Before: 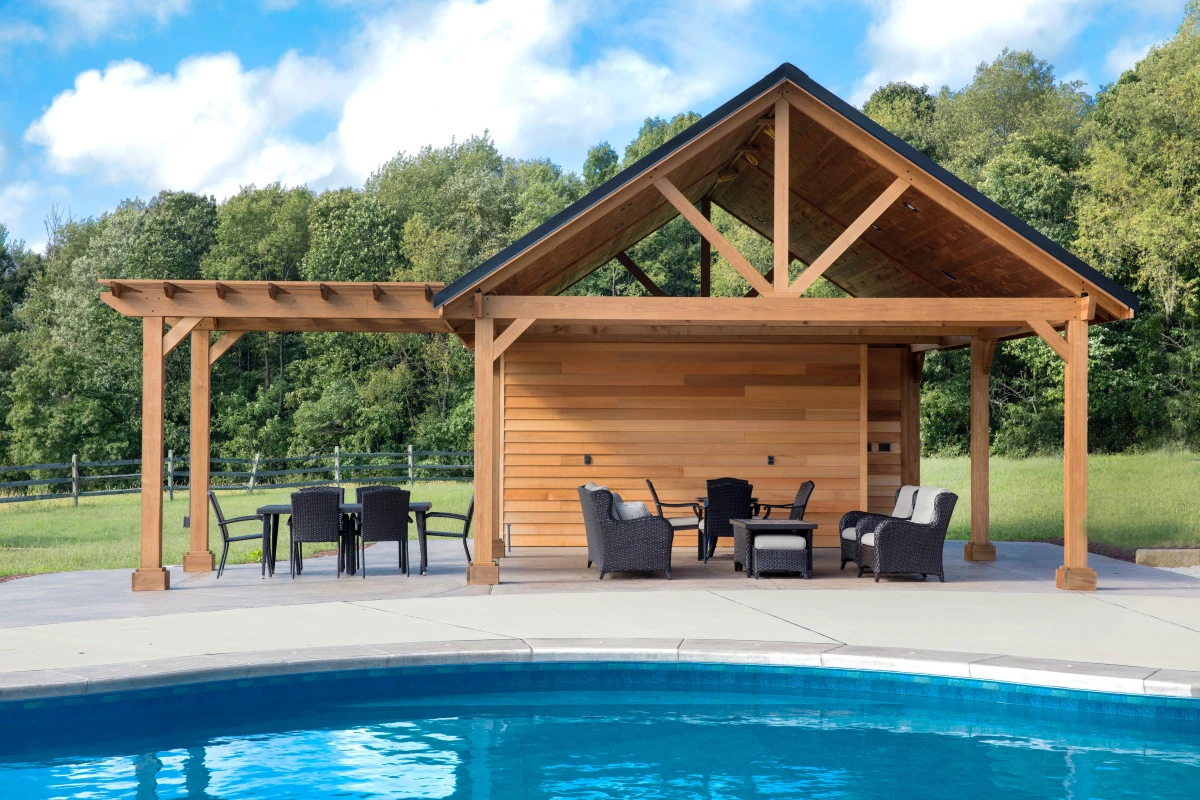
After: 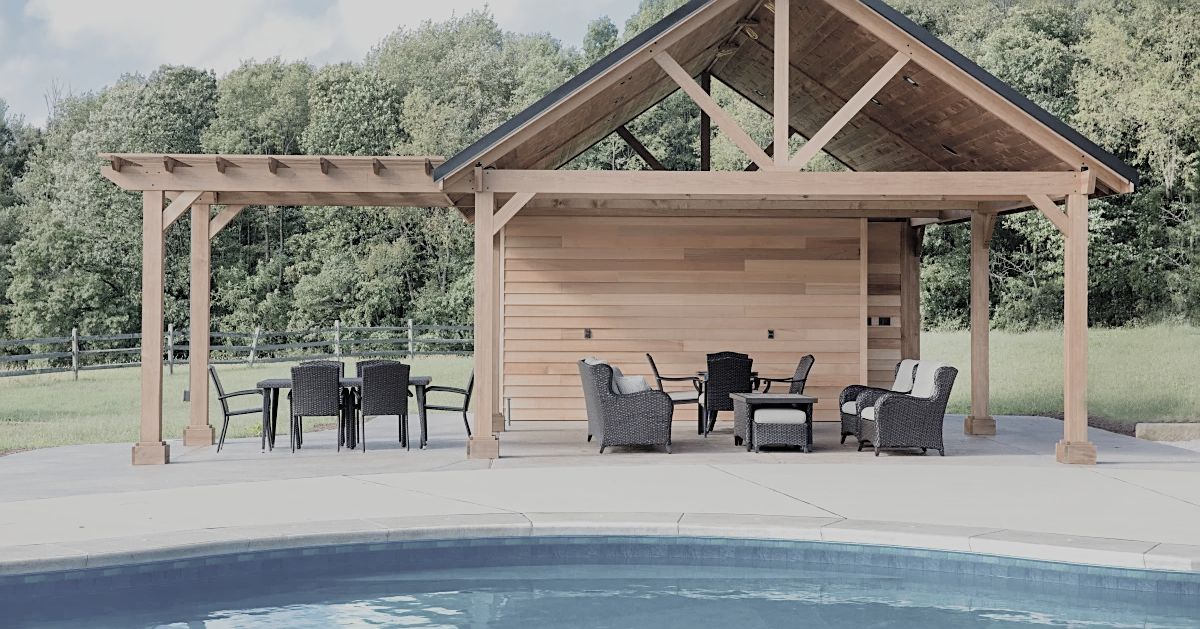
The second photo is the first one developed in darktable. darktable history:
contrast brightness saturation: brightness 0.18, saturation -0.5
sigmoid: contrast 1.05, skew -0.15
crop and rotate: top 15.774%, bottom 5.506%
sharpen: on, module defaults
